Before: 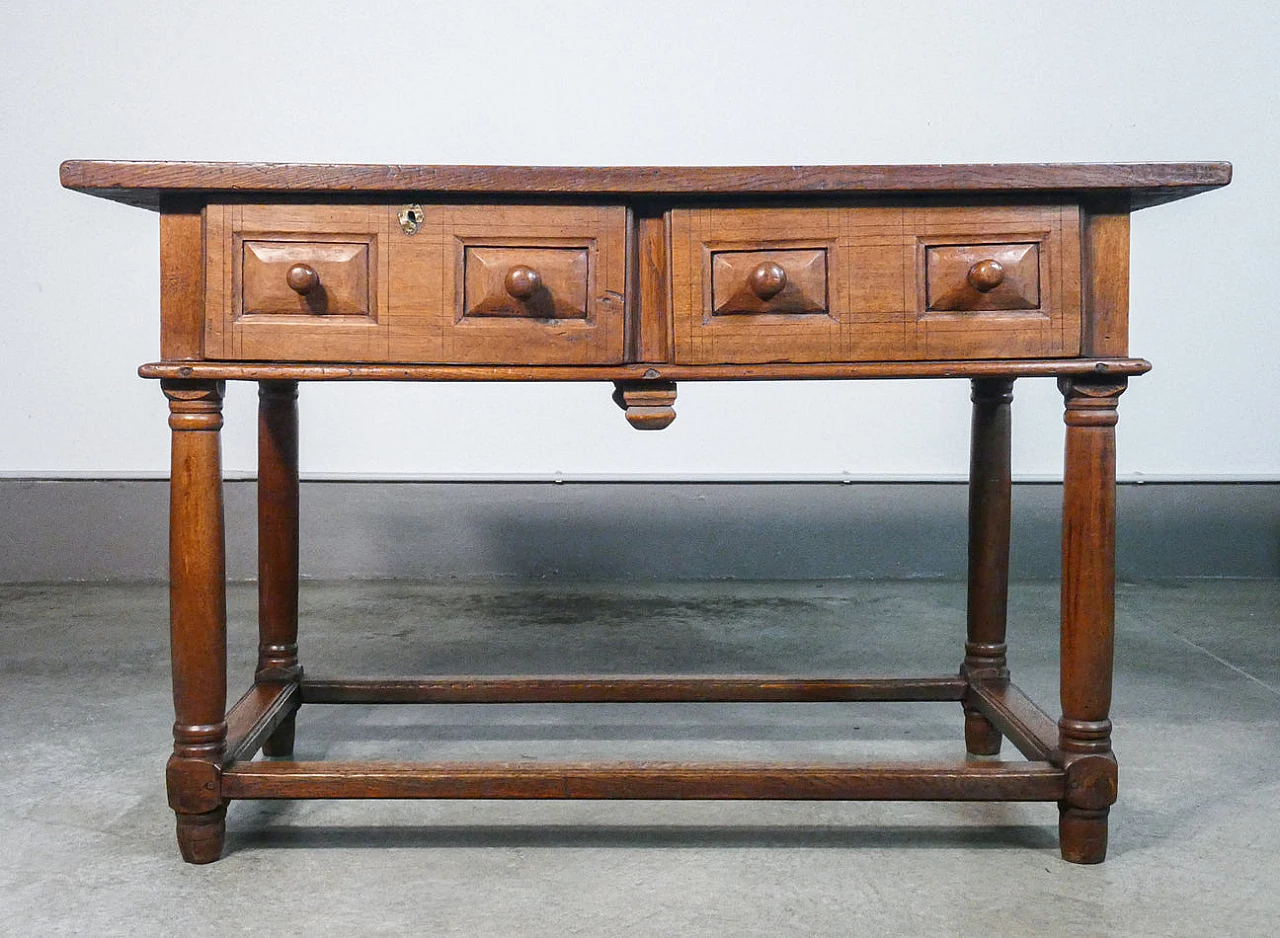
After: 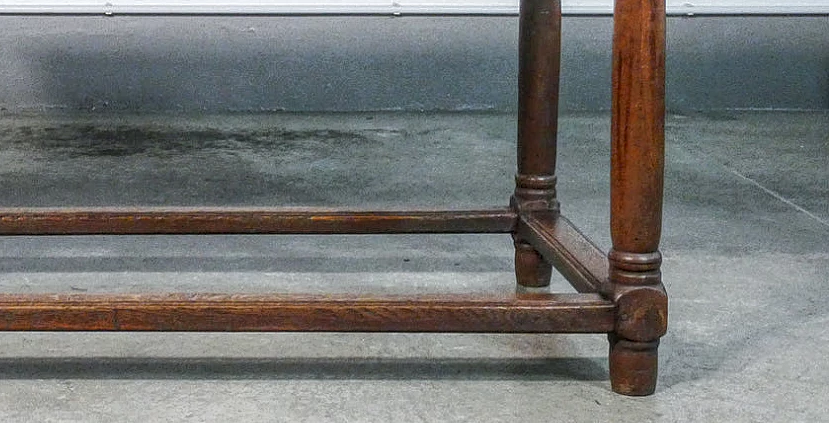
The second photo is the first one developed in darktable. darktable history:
crop and rotate: left 35.167%, top 49.9%, bottom 4.946%
local contrast: highlights 74%, shadows 55%, detail 176%, midtone range 0.206
